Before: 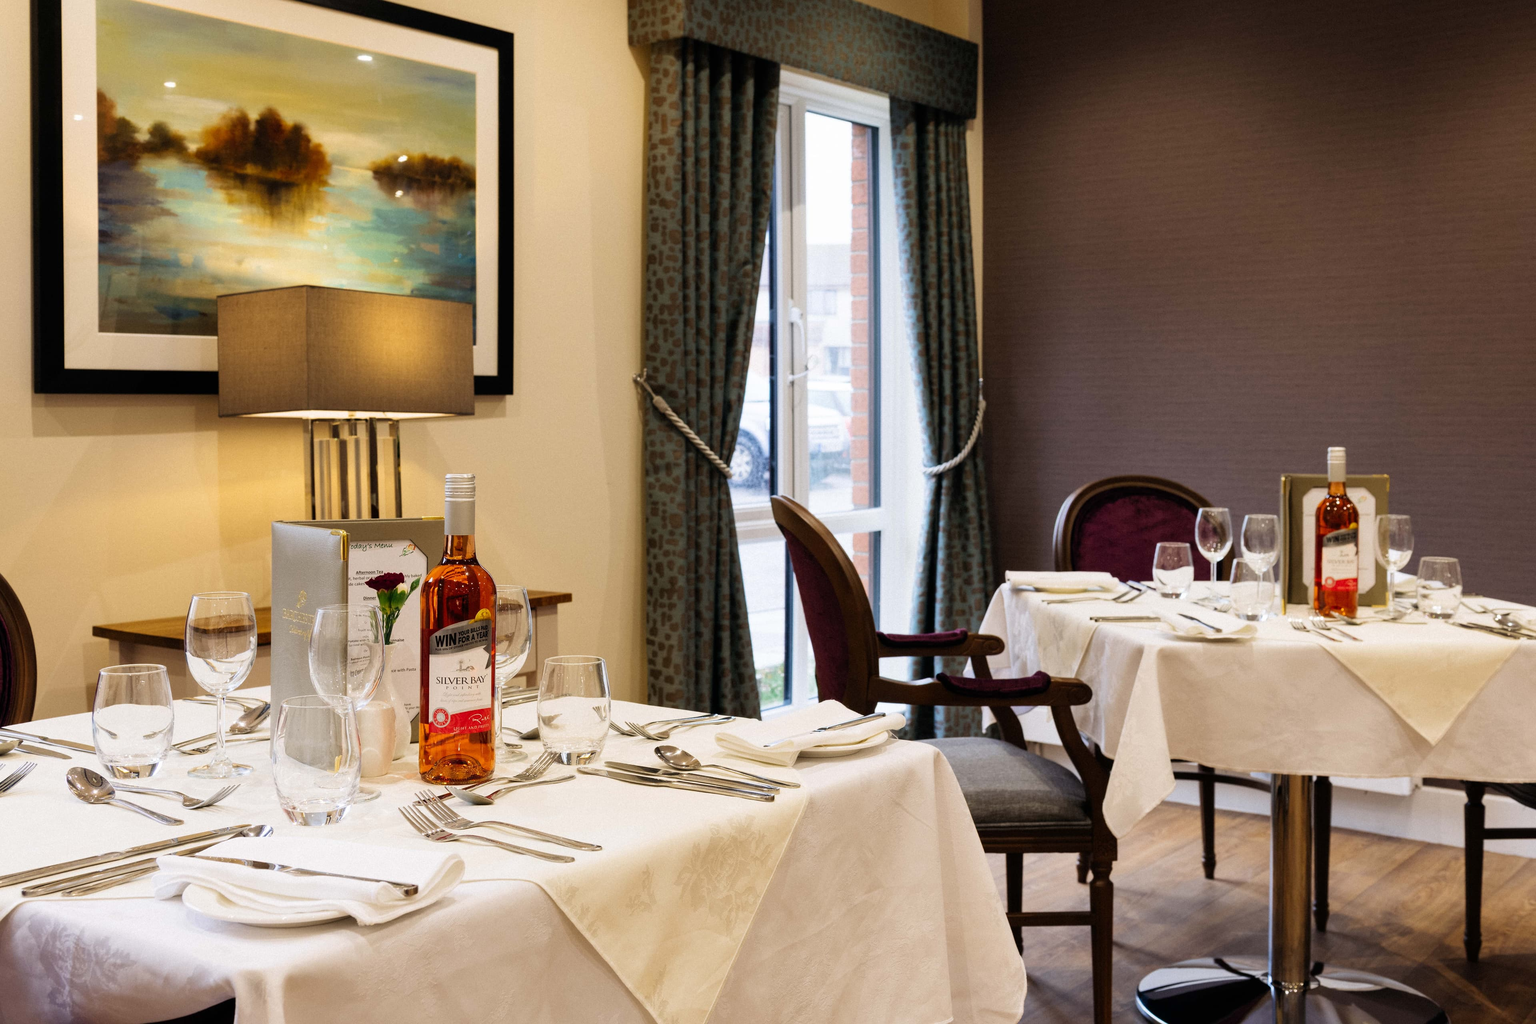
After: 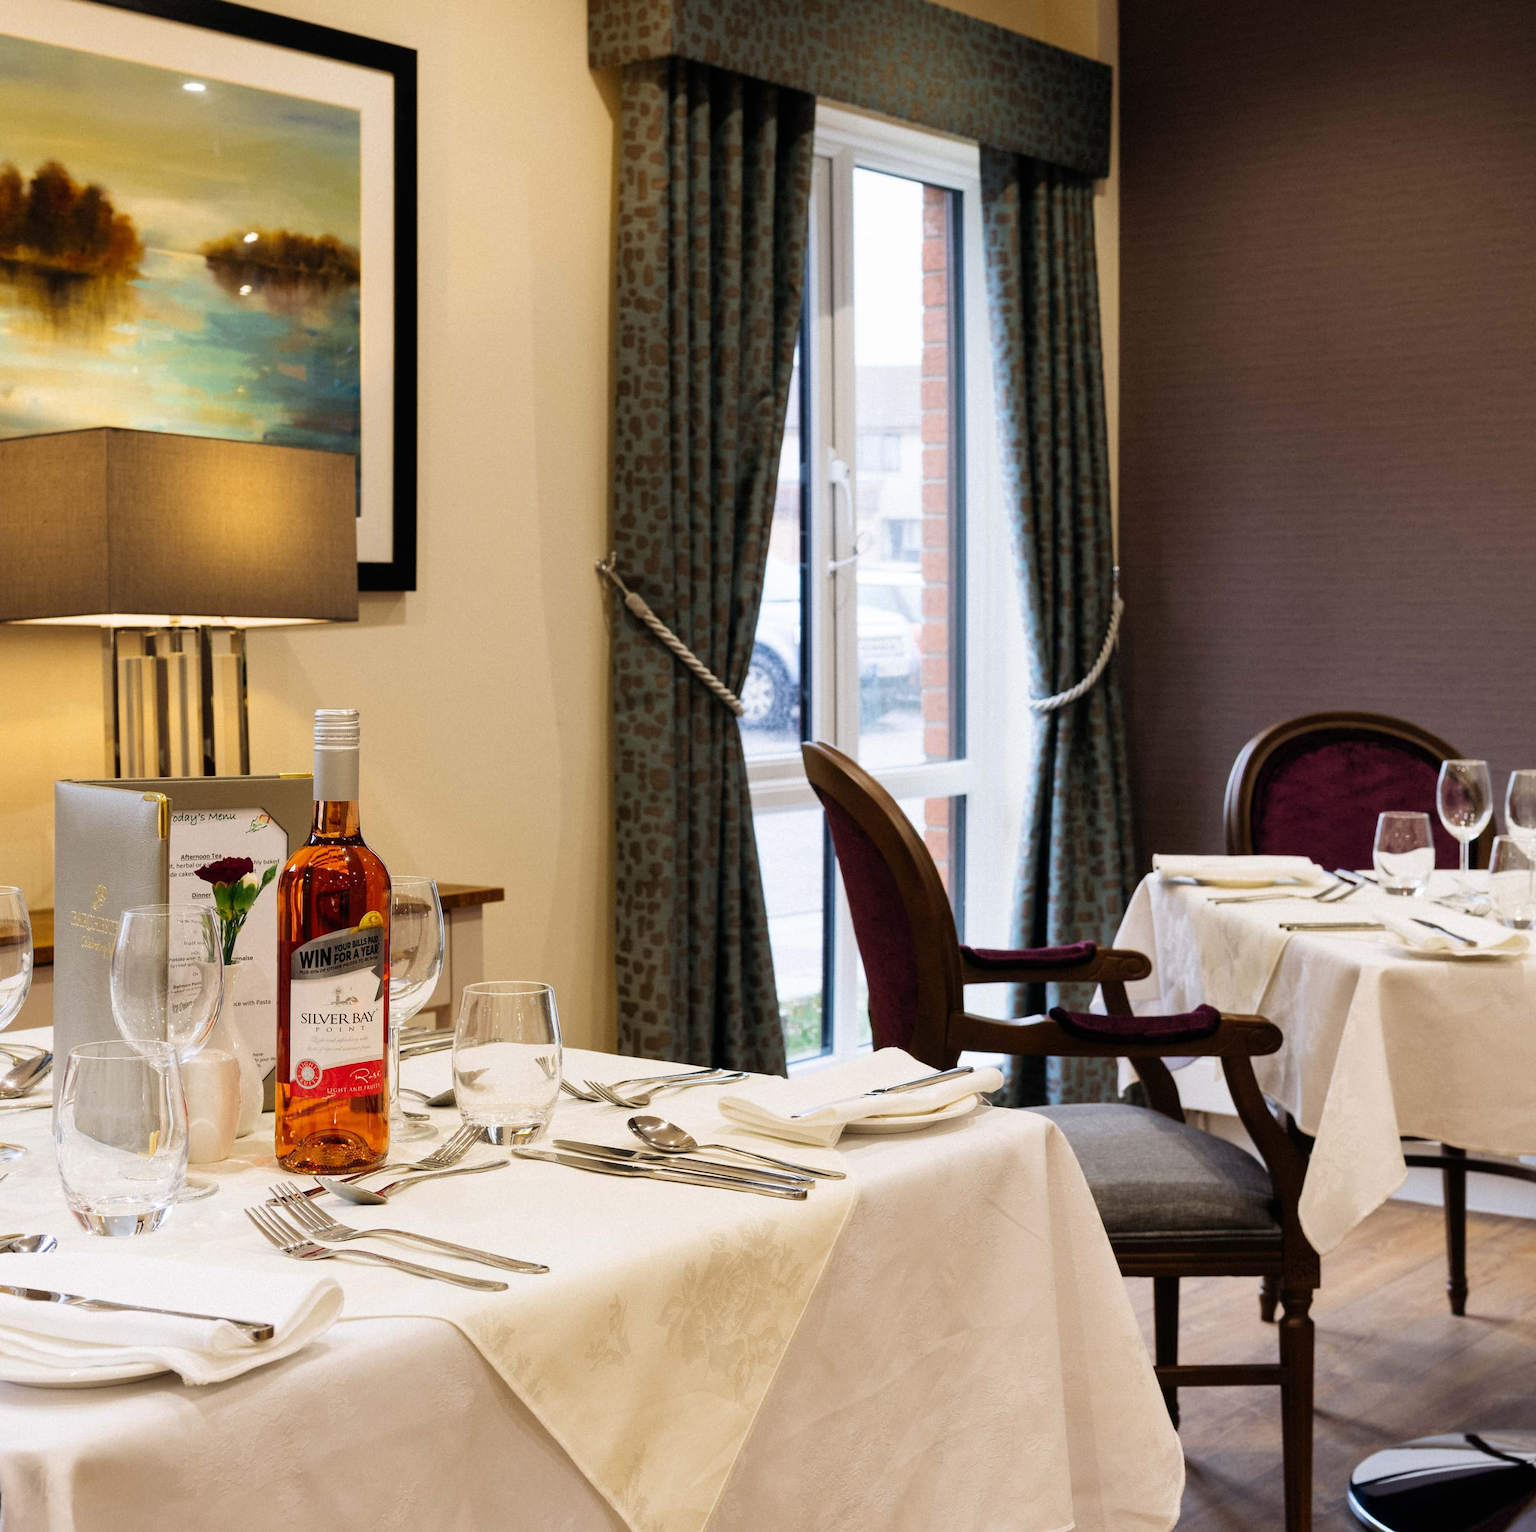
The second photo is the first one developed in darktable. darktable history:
crop and rotate: left 15.316%, right 17.855%
